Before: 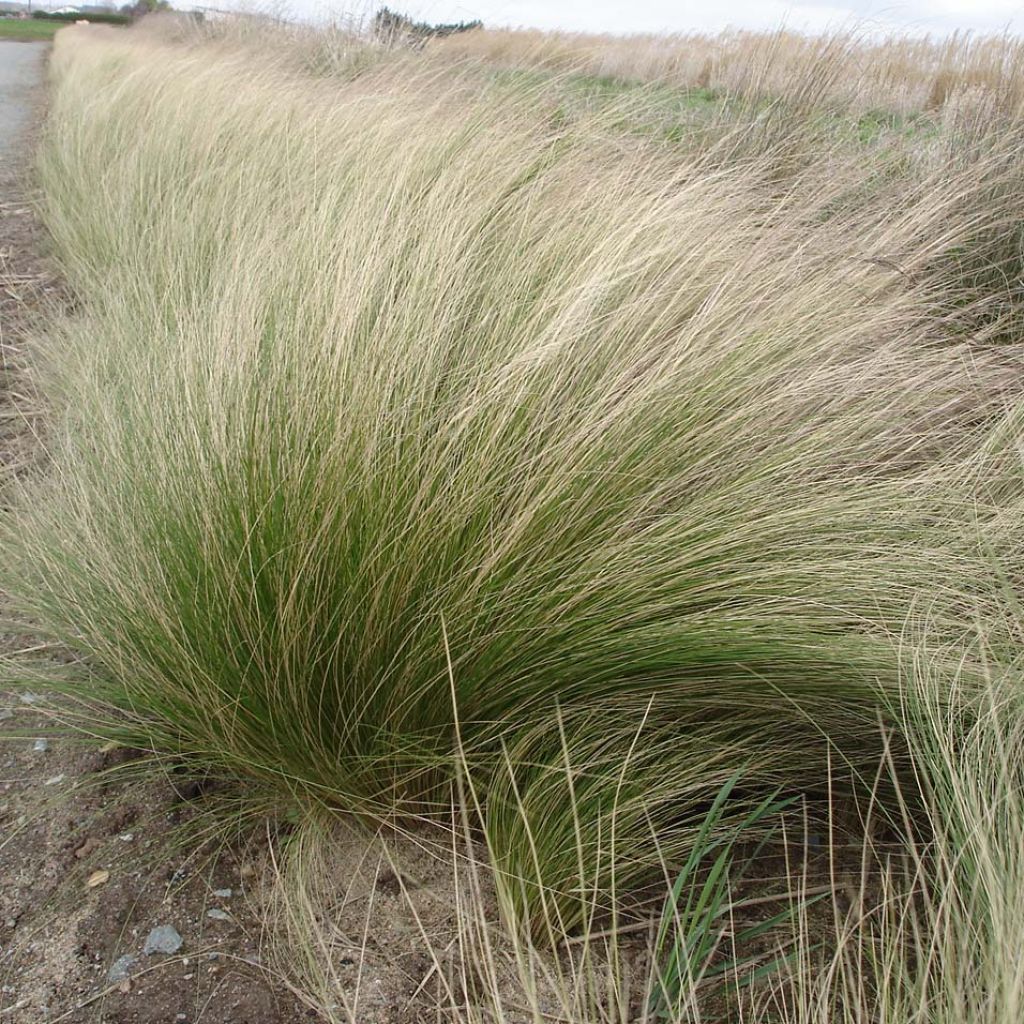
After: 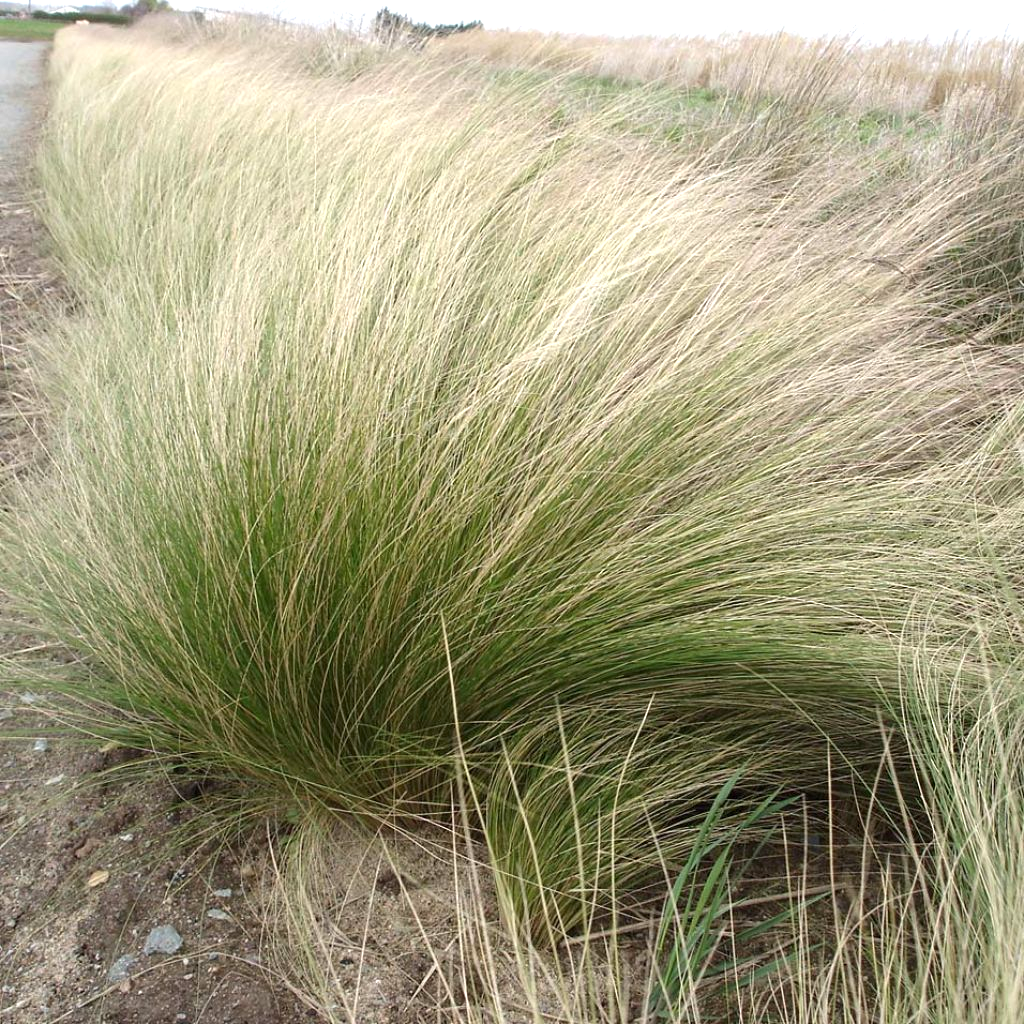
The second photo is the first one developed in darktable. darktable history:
levels: levels [0, 0.51, 1]
exposure: black level correction 0.001, exposure 0.5 EV, compensate exposure bias true, compensate highlight preservation false
